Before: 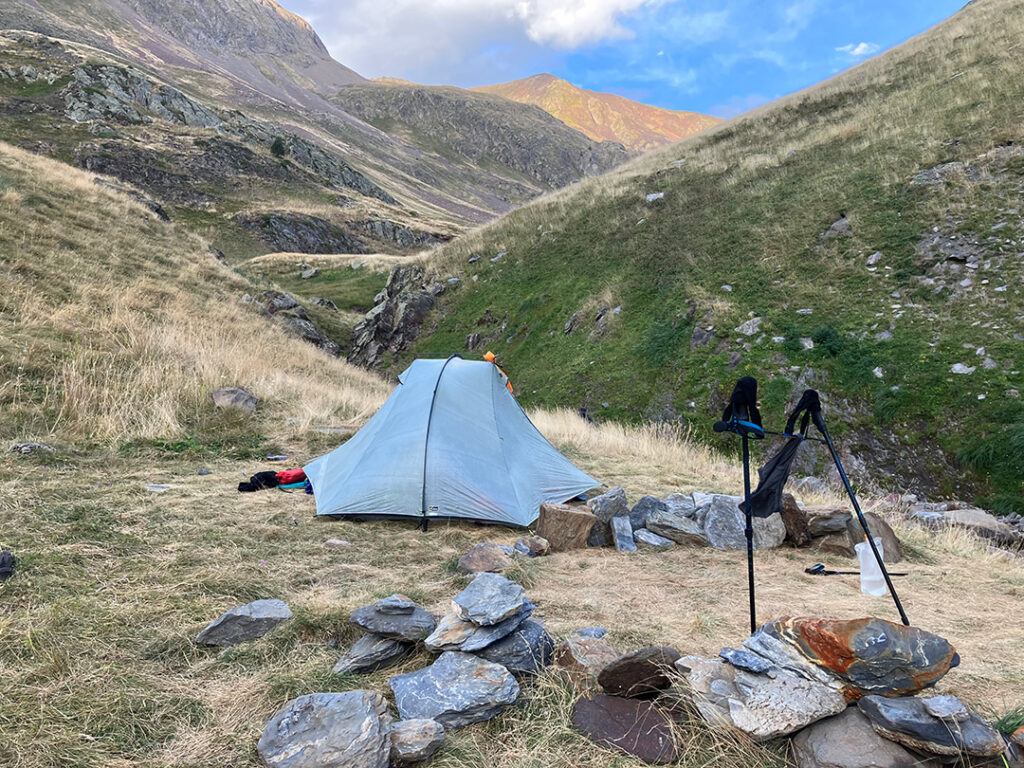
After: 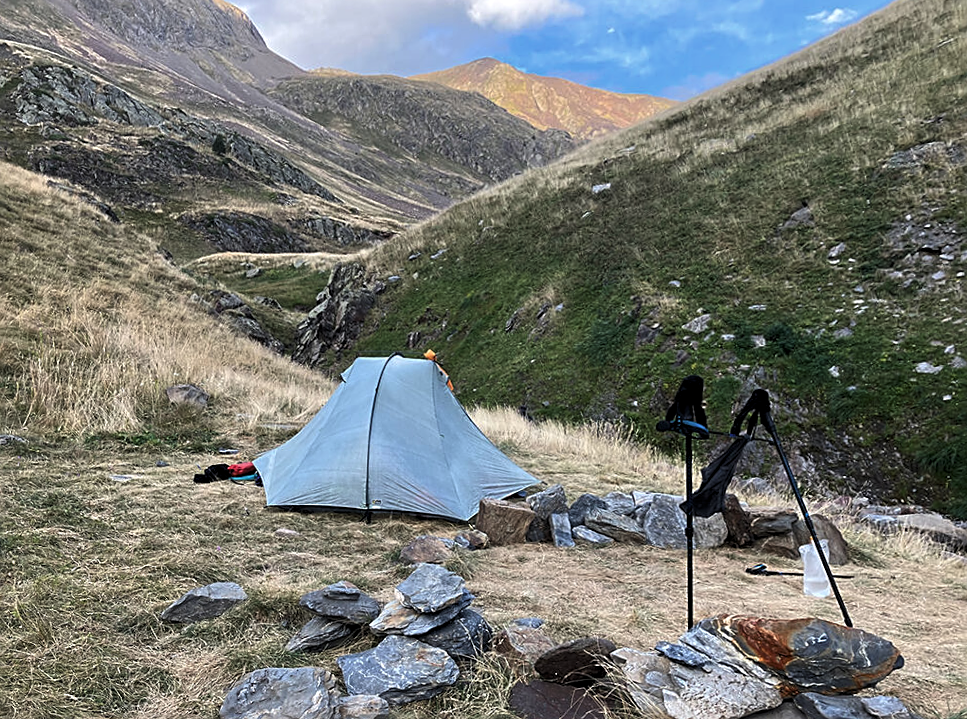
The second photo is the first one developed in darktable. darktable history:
sharpen: on, module defaults
levels: levels [0.029, 0.545, 0.971]
rotate and perspective: rotation 0.062°, lens shift (vertical) 0.115, lens shift (horizontal) -0.133, crop left 0.047, crop right 0.94, crop top 0.061, crop bottom 0.94
